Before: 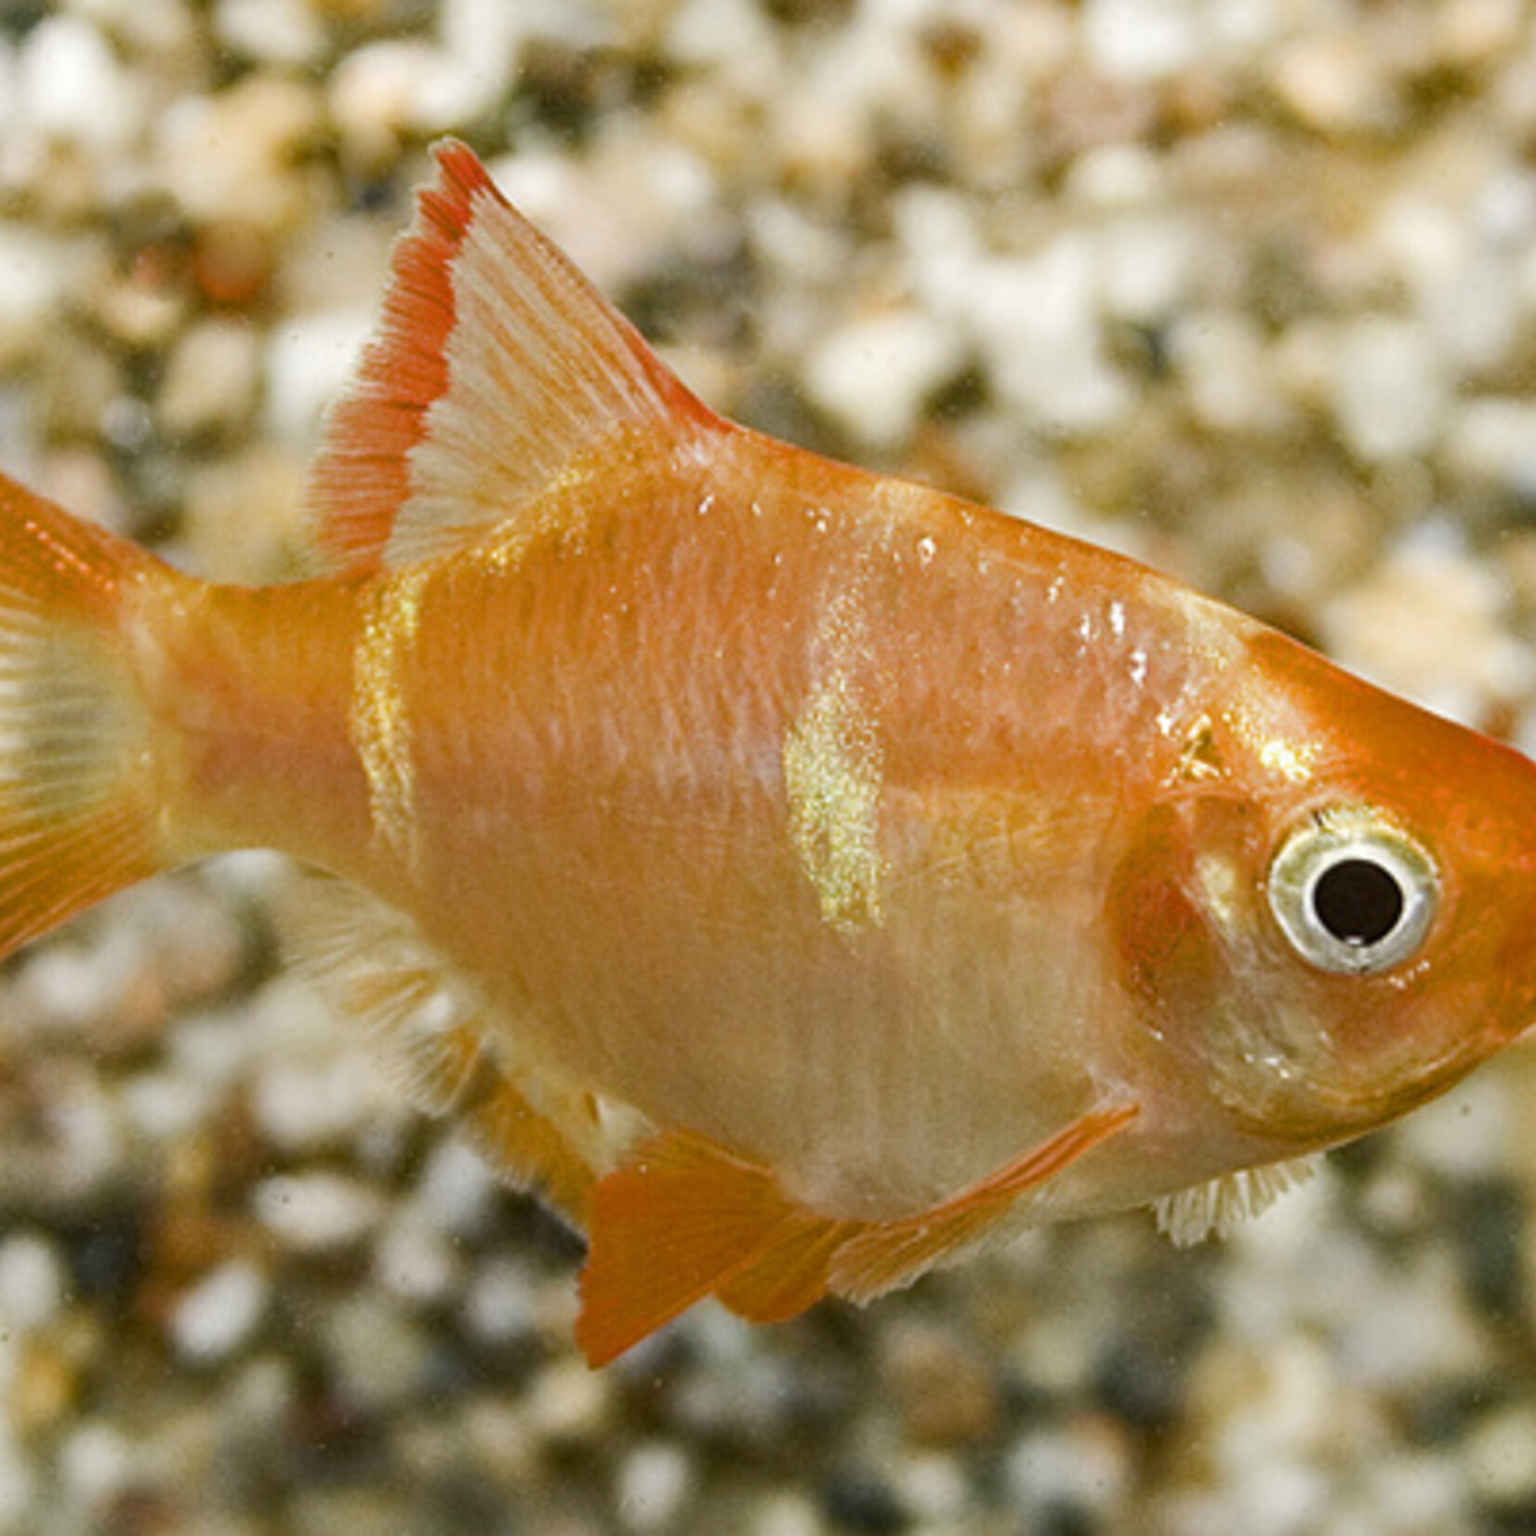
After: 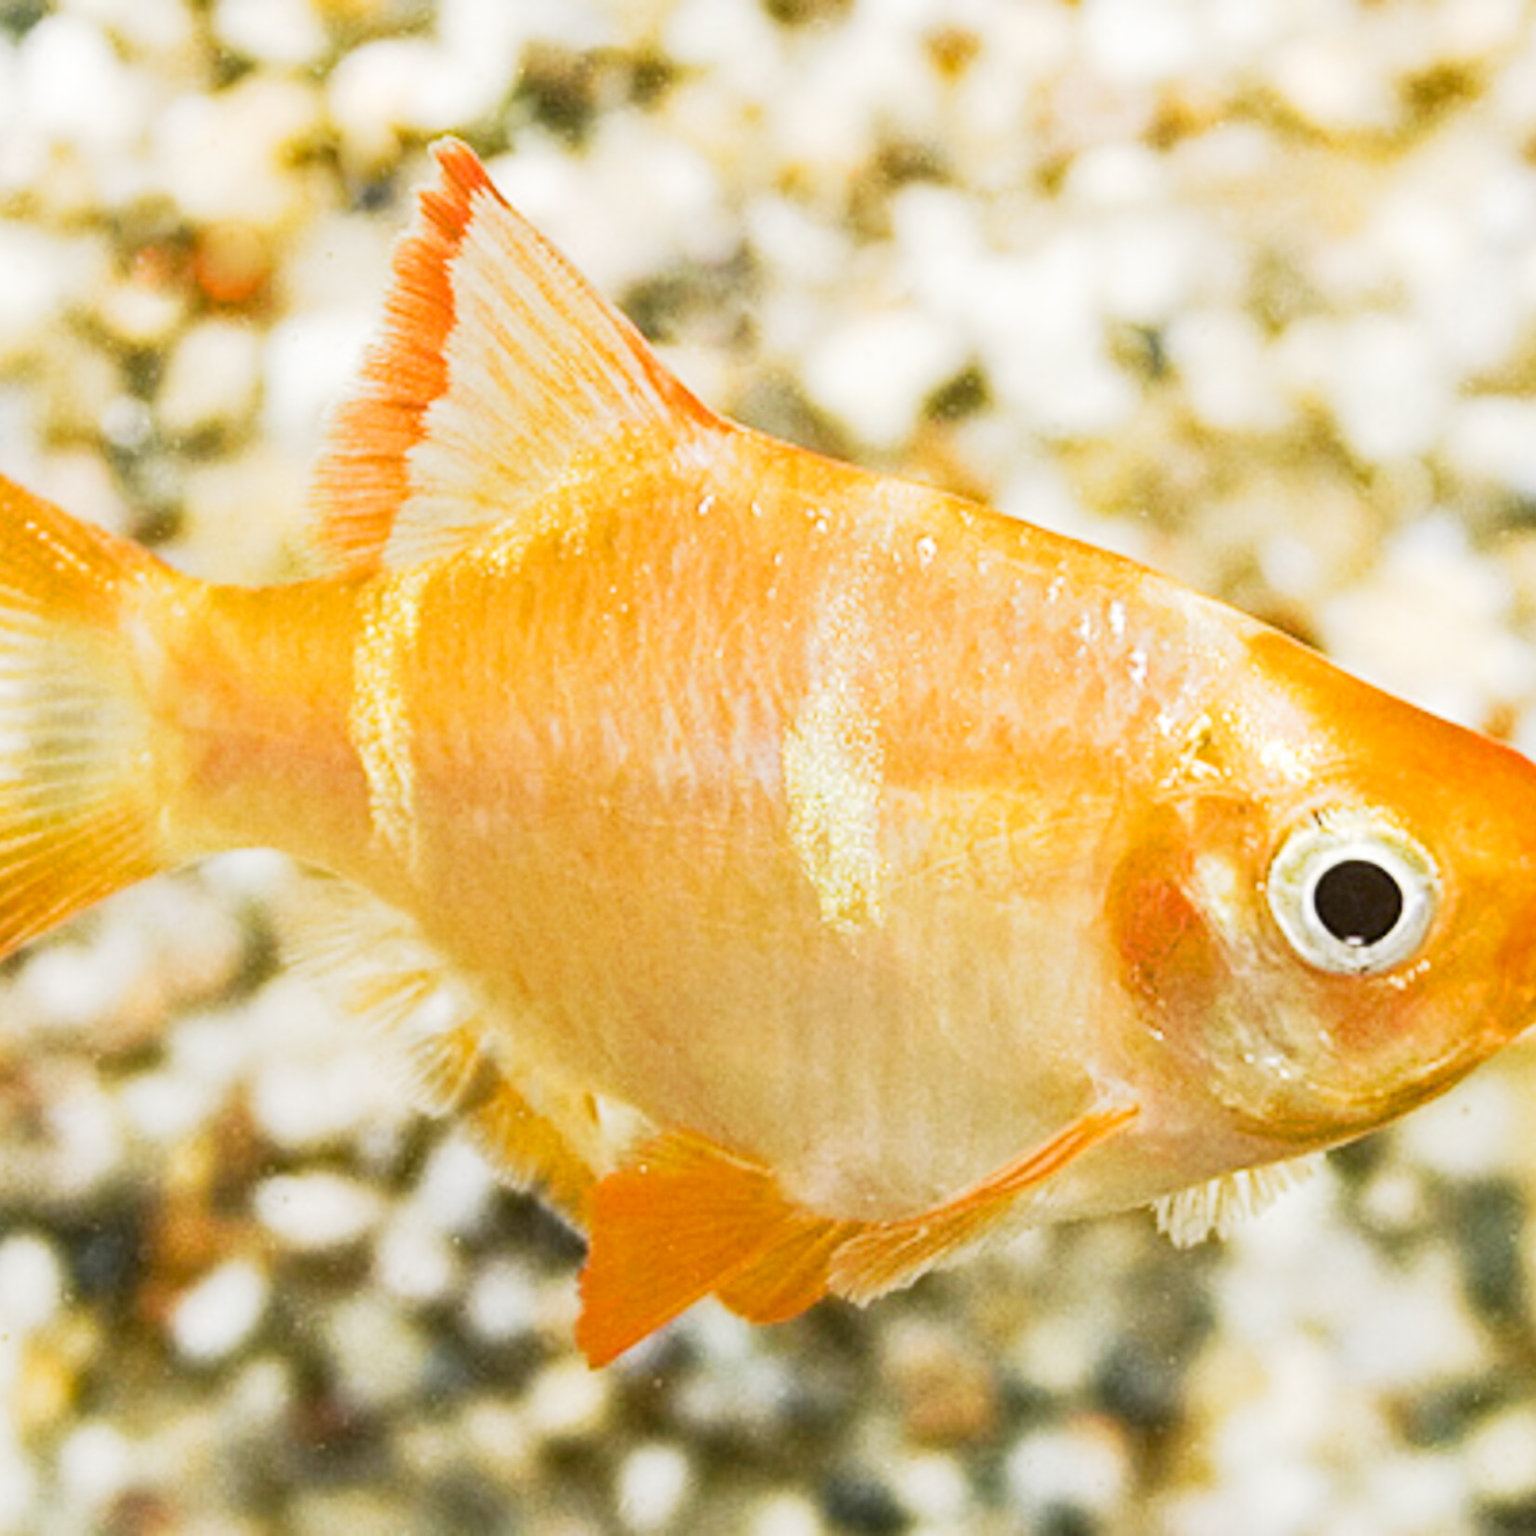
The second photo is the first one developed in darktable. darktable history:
tone curve: curves: ch0 [(0, 0) (0.003, 0.015) (0.011, 0.025) (0.025, 0.056) (0.044, 0.104) (0.069, 0.139) (0.1, 0.181) (0.136, 0.226) (0.177, 0.28) (0.224, 0.346) (0.277, 0.42) (0.335, 0.505) (0.399, 0.594) (0.468, 0.699) (0.543, 0.776) (0.623, 0.848) (0.709, 0.893) (0.801, 0.93) (0.898, 0.97) (1, 1)], preserve colors none
